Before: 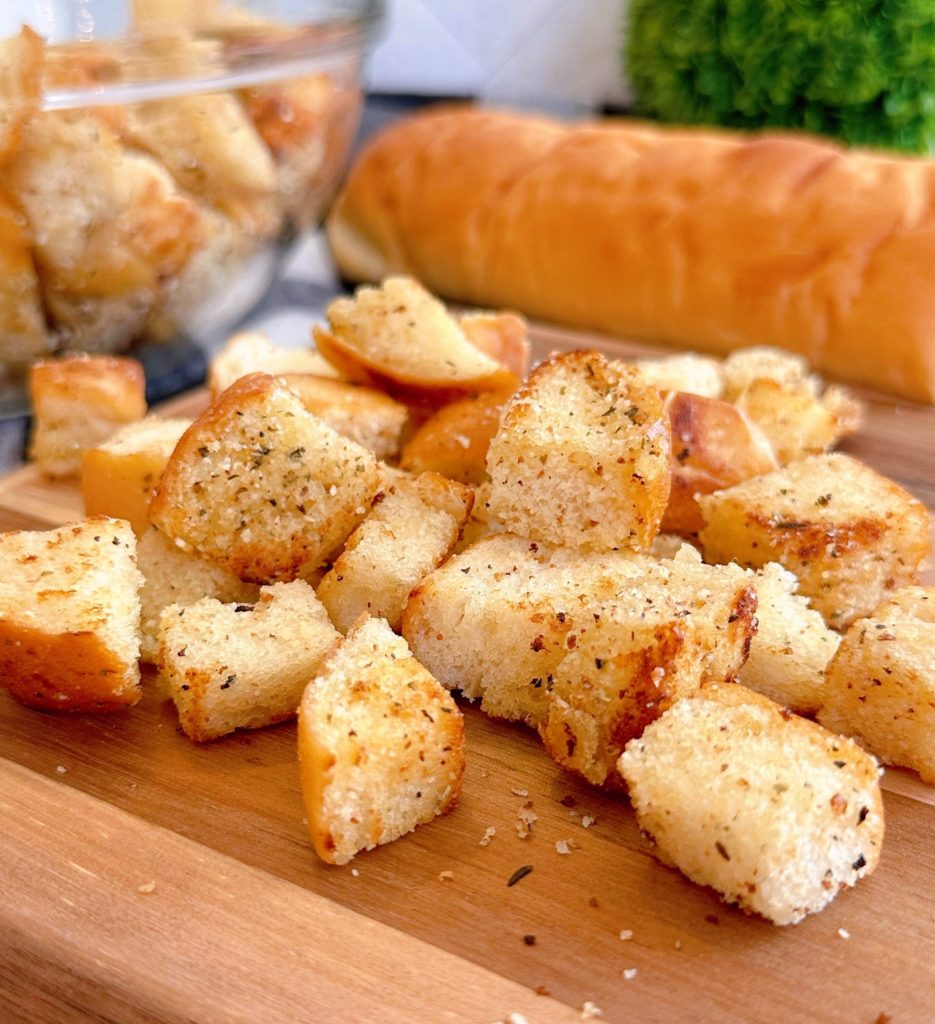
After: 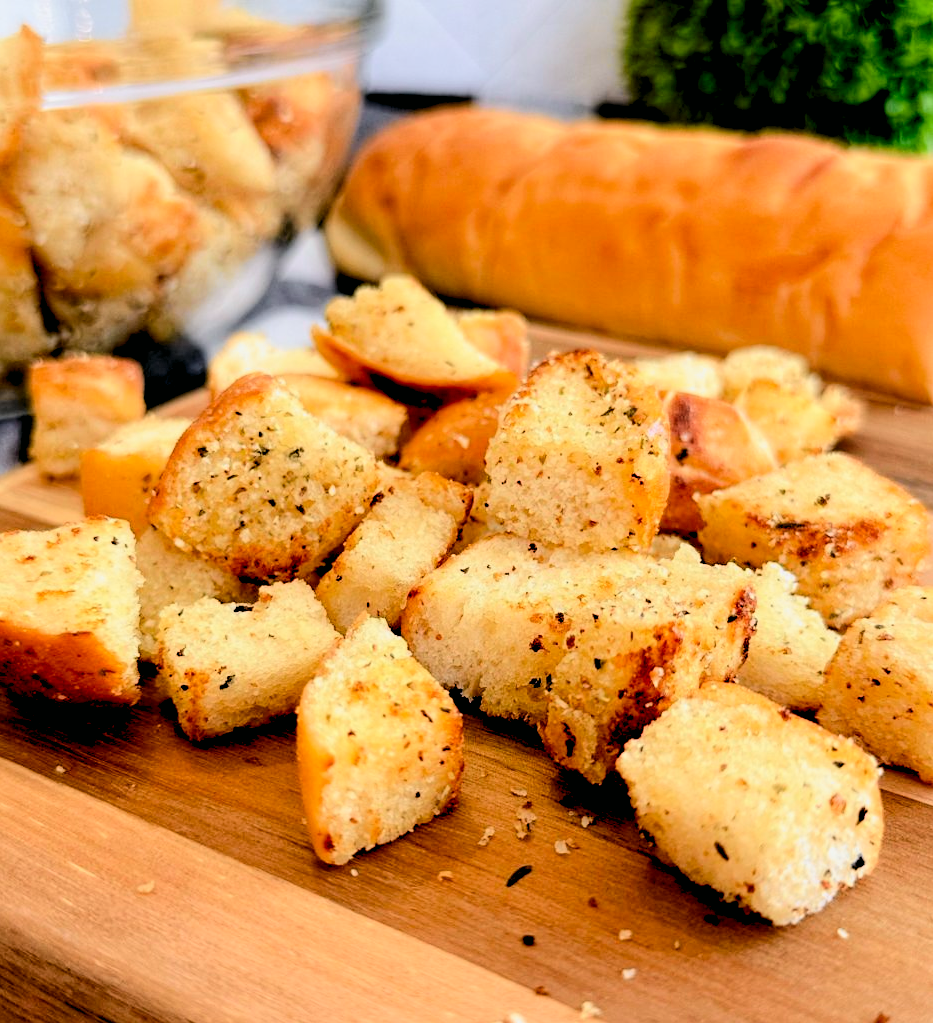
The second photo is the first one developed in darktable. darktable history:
tone curve: curves: ch0 [(0, 0.003) (0.113, 0.081) (0.207, 0.184) (0.515, 0.612) (0.712, 0.793) (0.984, 0.961)]; ch1 [(0, 0) (0.172, 0.123) (0.317, 0.272) (0.414, 0.382) (0.476, 0.479) (0.505, 0.498) (0.534, 0.534) (0.621, 0.65) (0.709, 0.764) (1, 1)]; ch2 [(0, 0) (0.411, 0.424) (0.505, 0.505) (0.521, 0.524) (0.537, 0.57) (0.65, 0.699) (1, 1)], color space Lab, independent channels, preserve colors none
crop and rotate: left 0.126%
exposure: black level correction 0.009, exposure -0.159 EV, compensate highlight preservation false
rgb levels: levels [[0.034, 0.472, 0.904], [0, 0.5, 1], [0, 0.5, 1]]
